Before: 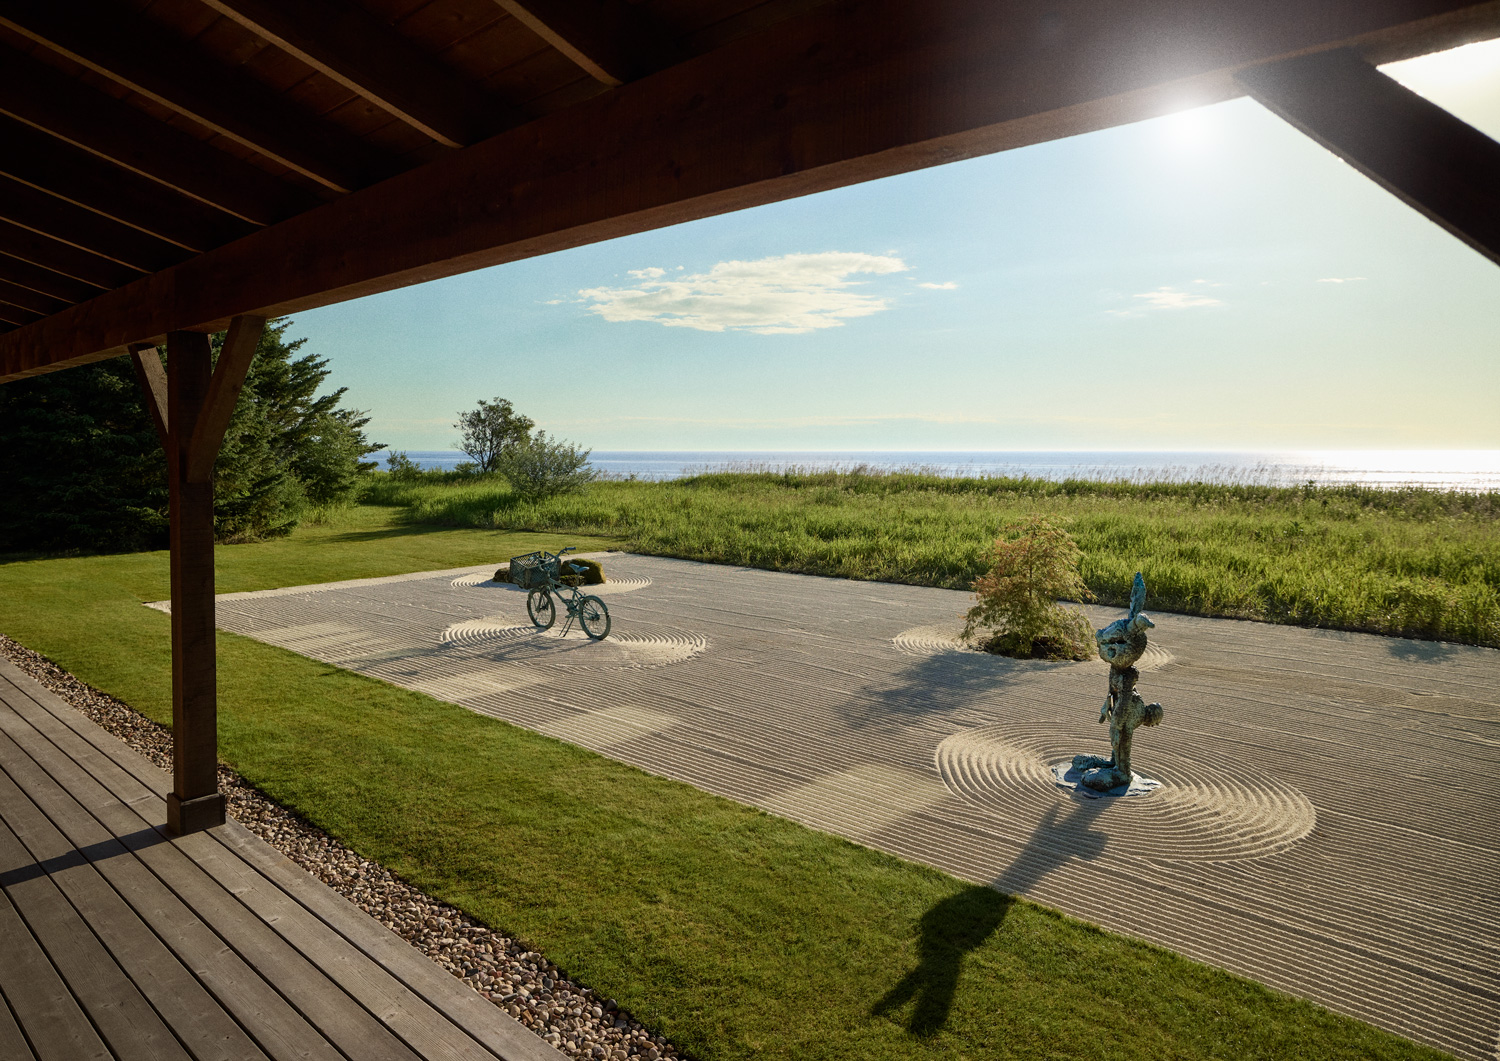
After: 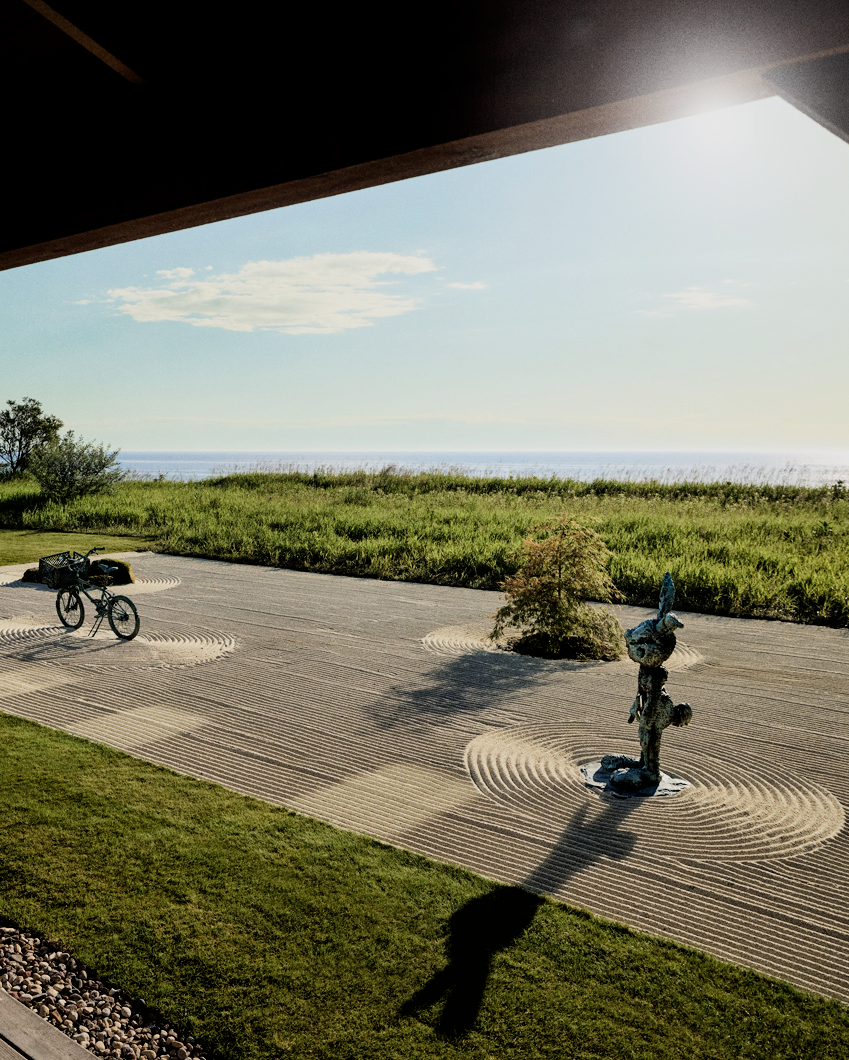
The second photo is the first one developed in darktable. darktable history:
filmic rgb: black relative exposure -5 EV, hardness 2.88, contrast 1.4, highlights saturation mix -30%
crop: left 31.458%, top 0%, right 11.876%
